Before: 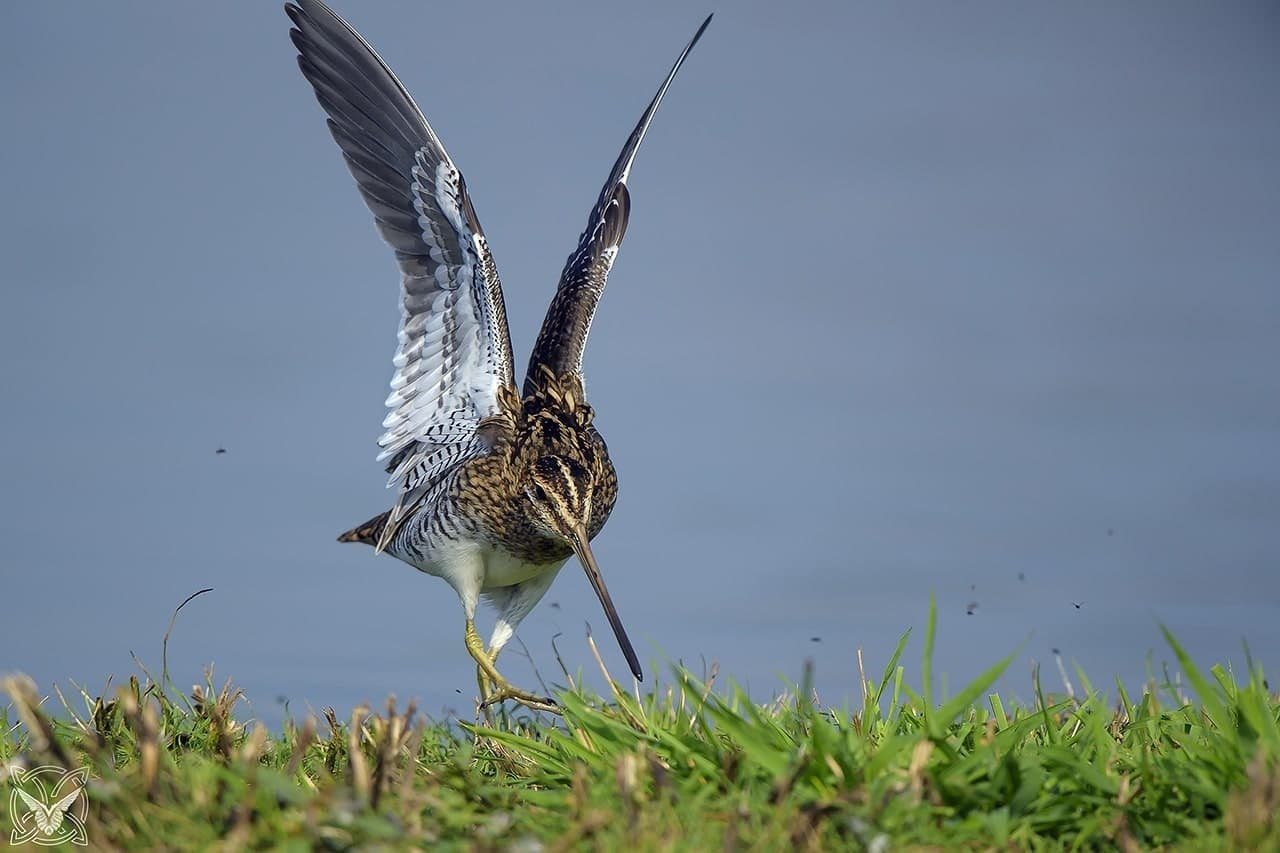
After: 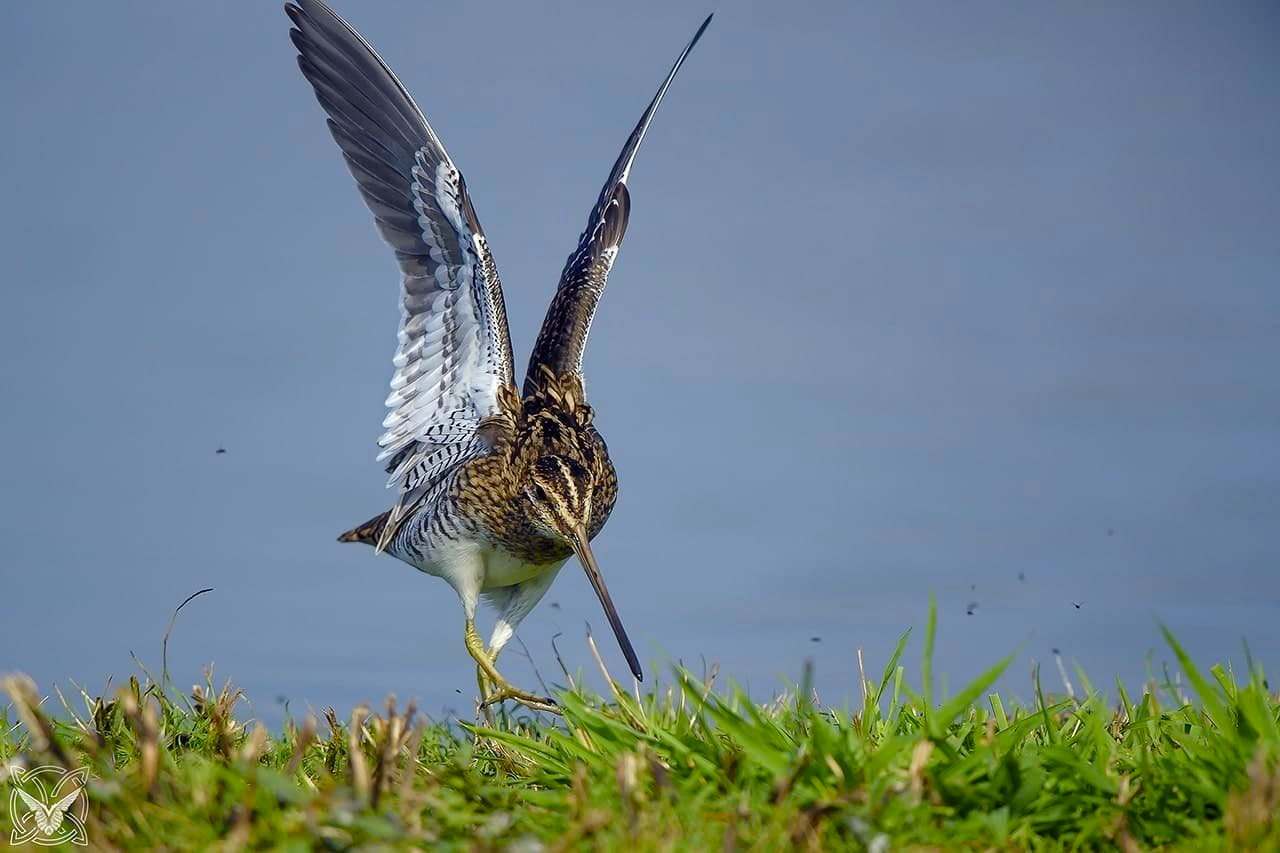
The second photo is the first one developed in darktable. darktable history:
color balance rgb: power › hue 62.54°, perceptual saturation grading › global saturation 20%, perceptual saturation grading › highlights -25.124%, perceptual saturation grading › shadows 49.584%
